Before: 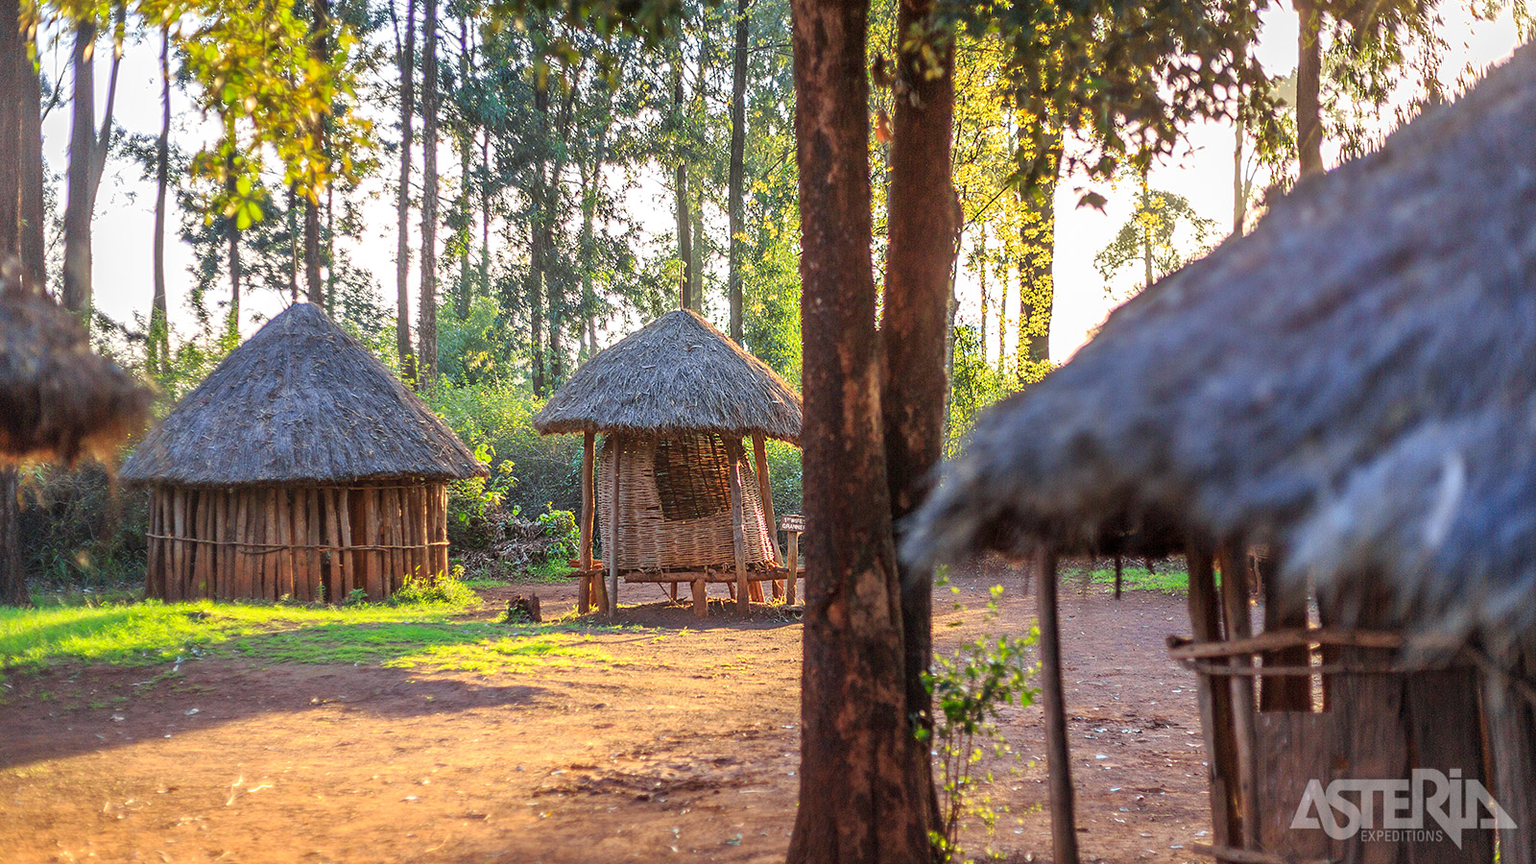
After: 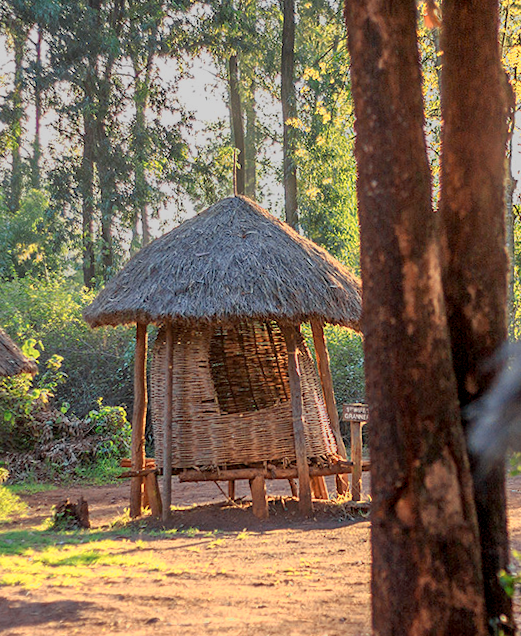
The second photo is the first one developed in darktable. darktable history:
exposure: black level correction 0.006, exposure -0.226 EV, compensate highlight preservation false
crop and rotate: left 29.476%, top 10.214%, right 35.32%, bottom 17.333%
rotate and perspective: rotation -1.68°, lens shift (vertical) -0.146, crop left 0.049, crop right 0.912, crop top 0.032, crop bottom 0.96
tone equalizer: -8 EV 0.25 EV, -7 EV 0.417 EV, -6 EV 0.417 EV, -5 EV 0.25 EV, -3 EV -0.25 EV, -2 EV -0.417 EV, -1 EV -0.417 EV, +0 EV -0.25 EV, edges refinement/feathering 500, mask exposure compensation -1.57 EV, preserve details guided filter
color zones: curves: ch0 [(0.018, 0.548) (0.197, 0.654) (0.425, 0.447) (0.605, 0.658) (0.732, 0.579)]; ch1 [(0.105, 0.531) (0.224, 0.531) (0.386, 0.39) (0.618, 0.456) (0.732, 0.456) (0.956, 0.421)]; ch2 [(0.039, 0.583) (0.215, 0.465) (0.399, 0.544) (0.465, 0.548) (0.614, 0.447) (0.724, 0.43) (0.882, 0.623) (0.956, 0.632)]
